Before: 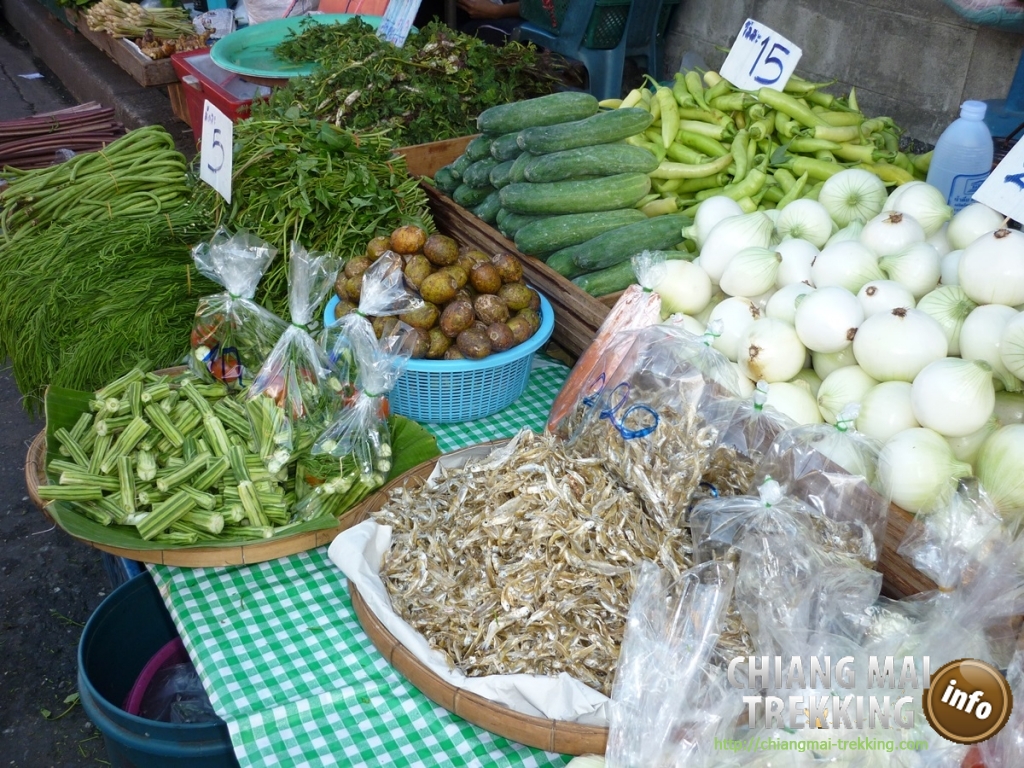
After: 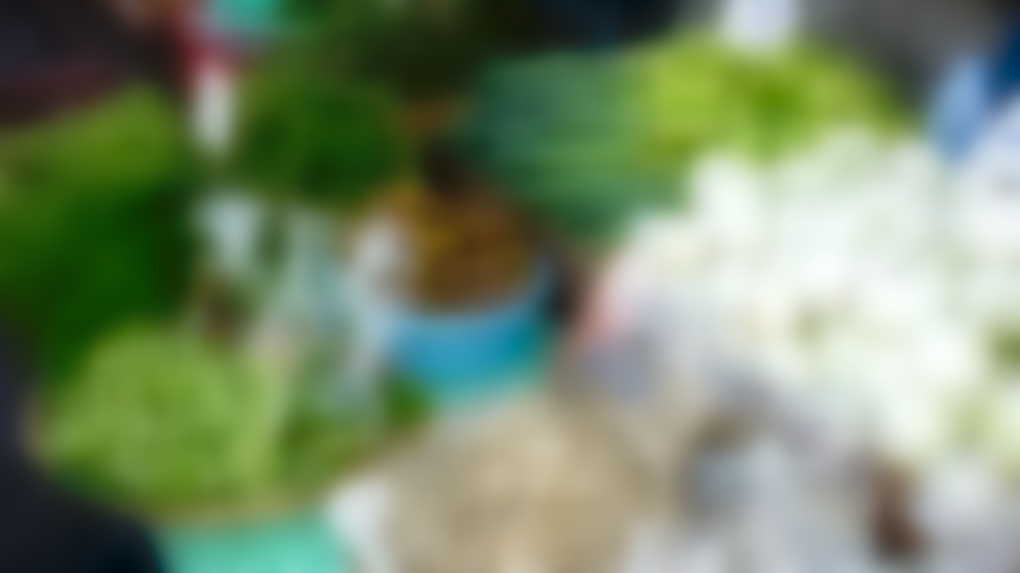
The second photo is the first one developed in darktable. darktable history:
local contrast: detail 130%
tone curve: curves: ch0 [(0, 0) (0.003, 0.02) (0.011, 0.021) (0.025, 0.022) (0.044, 0.023) (0.069, 0.026) (0.1, 0.04) (0.136, 0.06) (0.177, 0.092) (0.224, 0.127) (0.277, 0.176) (0.335, 0.258) (0.399, 0.349) (0.468, 0.444) (0.543, 0.546) (0.623, 0.649) (0.709, 0.754) (0.801, 0.842) (0.898, 0.922) (1, 1)], preserve colors none
lowpass: radius 16, unbound 0
crop: left 0.387%, top 5.469%, bottom 19.809%
